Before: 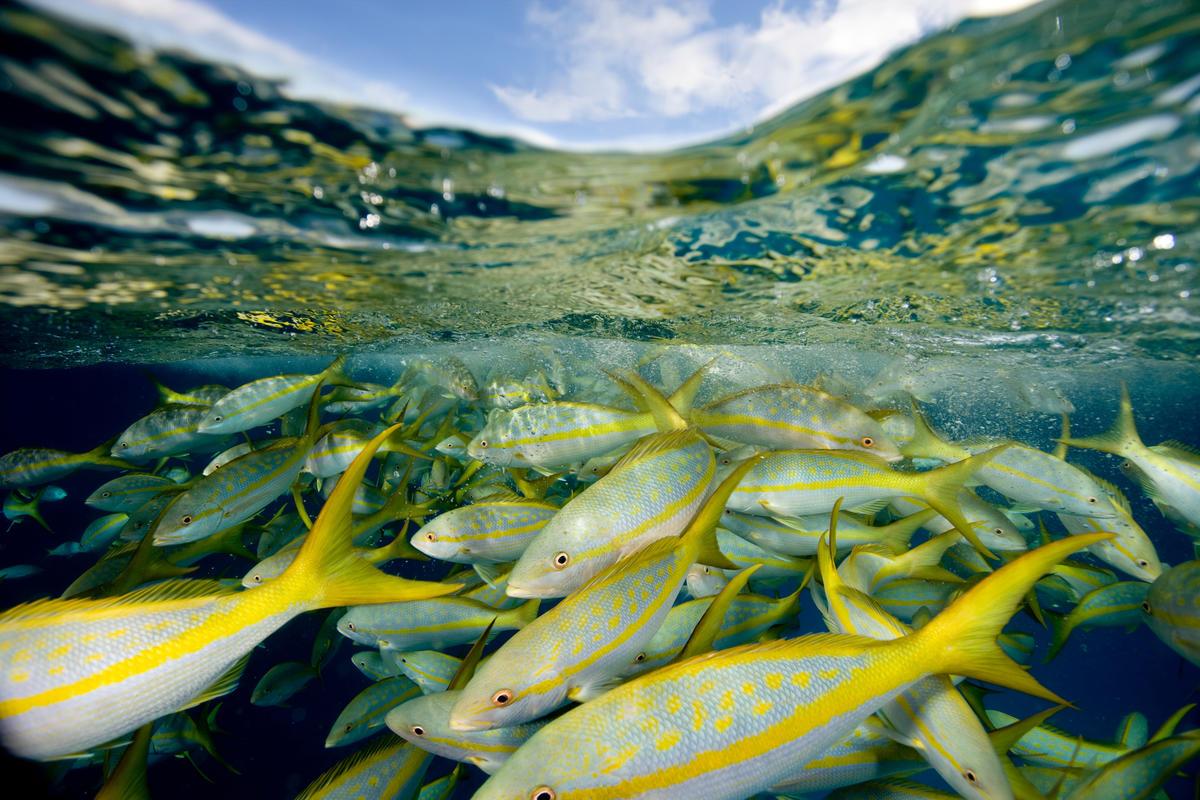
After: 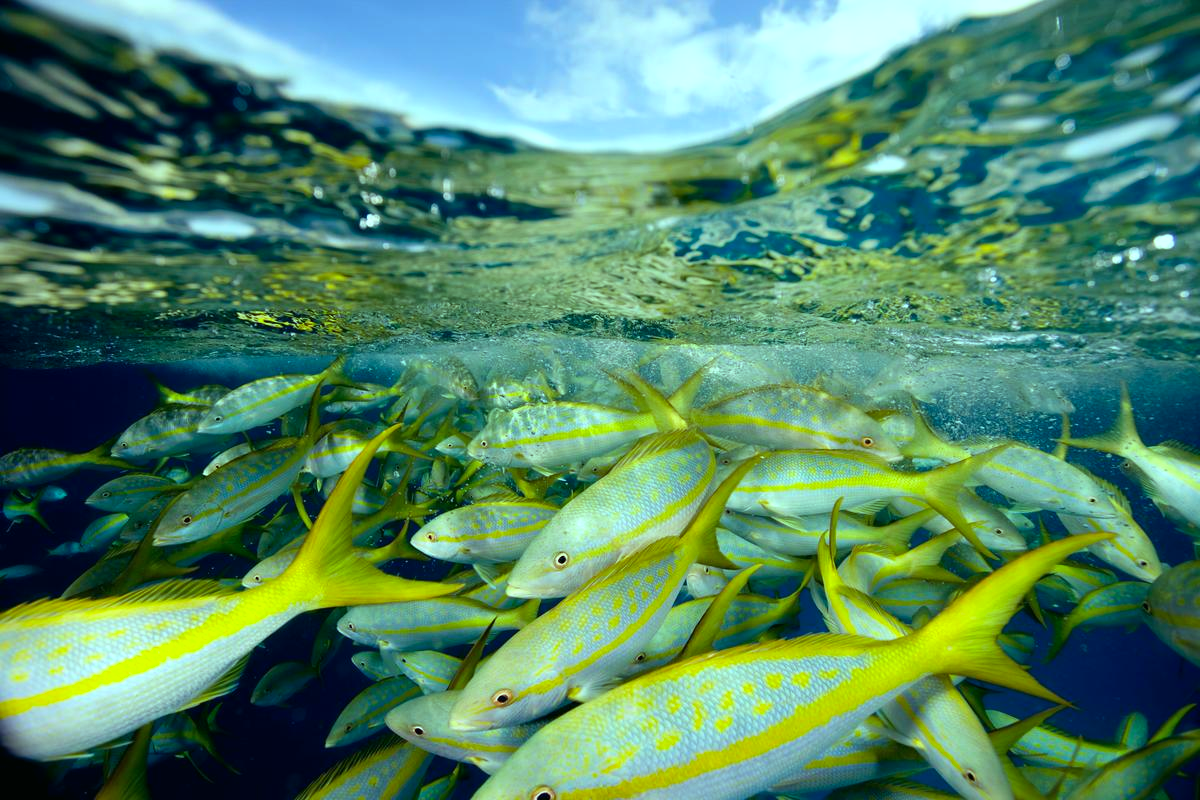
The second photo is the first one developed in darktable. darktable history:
color balance: mode lift, gamma, gain (sRGB), lift [0.997, 0.979, 1.021, 1.011], gamma [1, 1.084, 0.916, 0.998], gain [1, 0.87, 1.13, 1.101], contrast 4.55%, contrast fulcrum 38.24%, output saturation 104.09%
color contrast: green-magenta contrast 1.1, blue-yellow contrast 1.1, unbound 0
